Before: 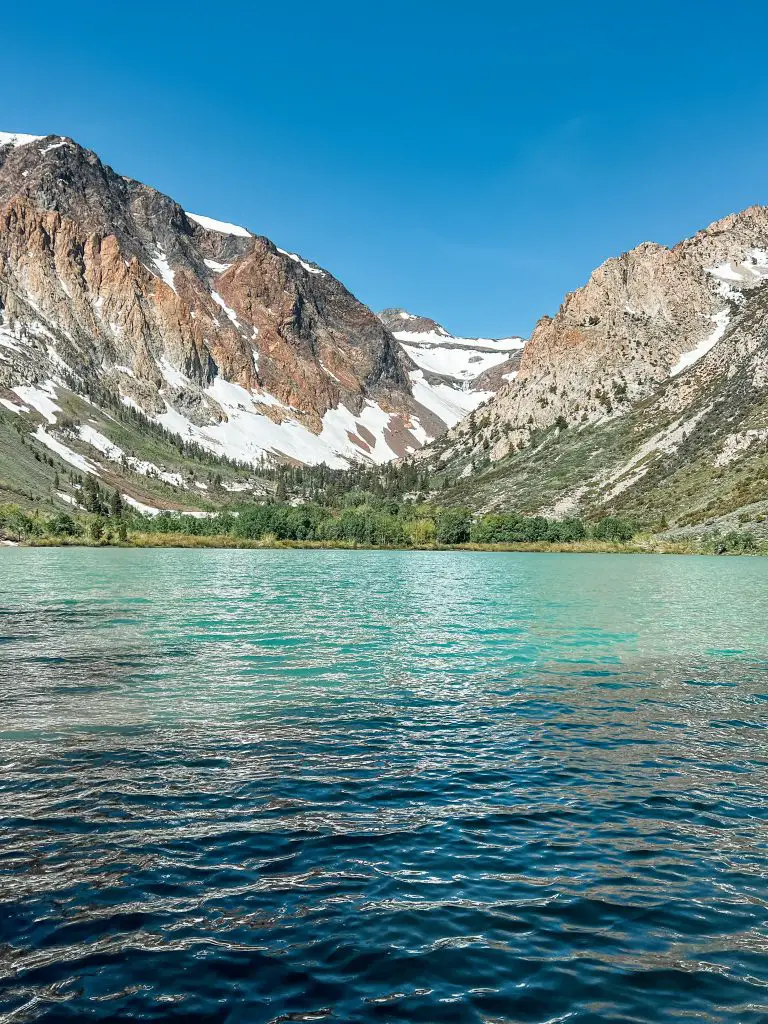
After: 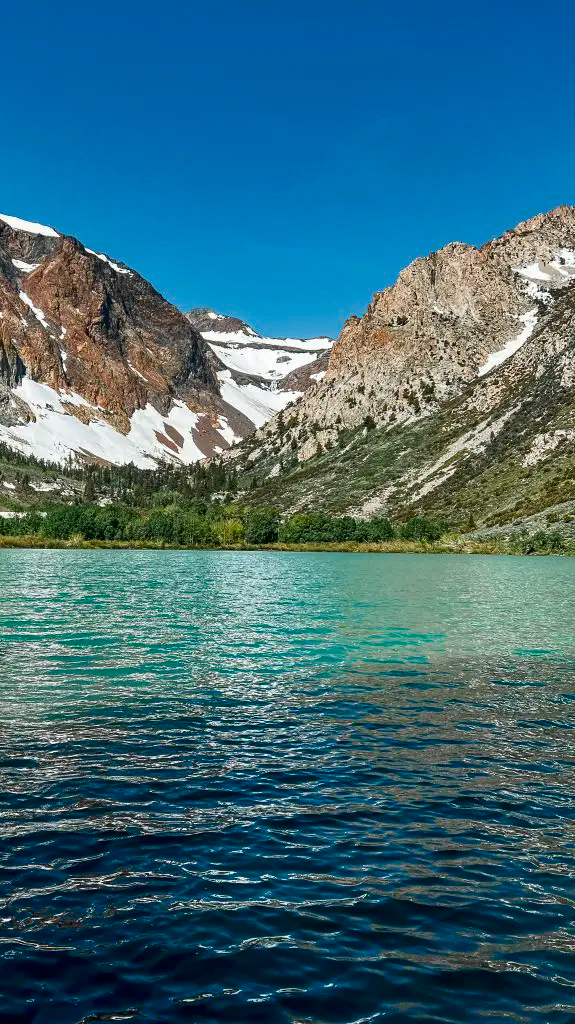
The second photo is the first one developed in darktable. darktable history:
contrast brightness saturation: brightness -0.248, saturation 0.2
crop and rotate: left 25.063%
